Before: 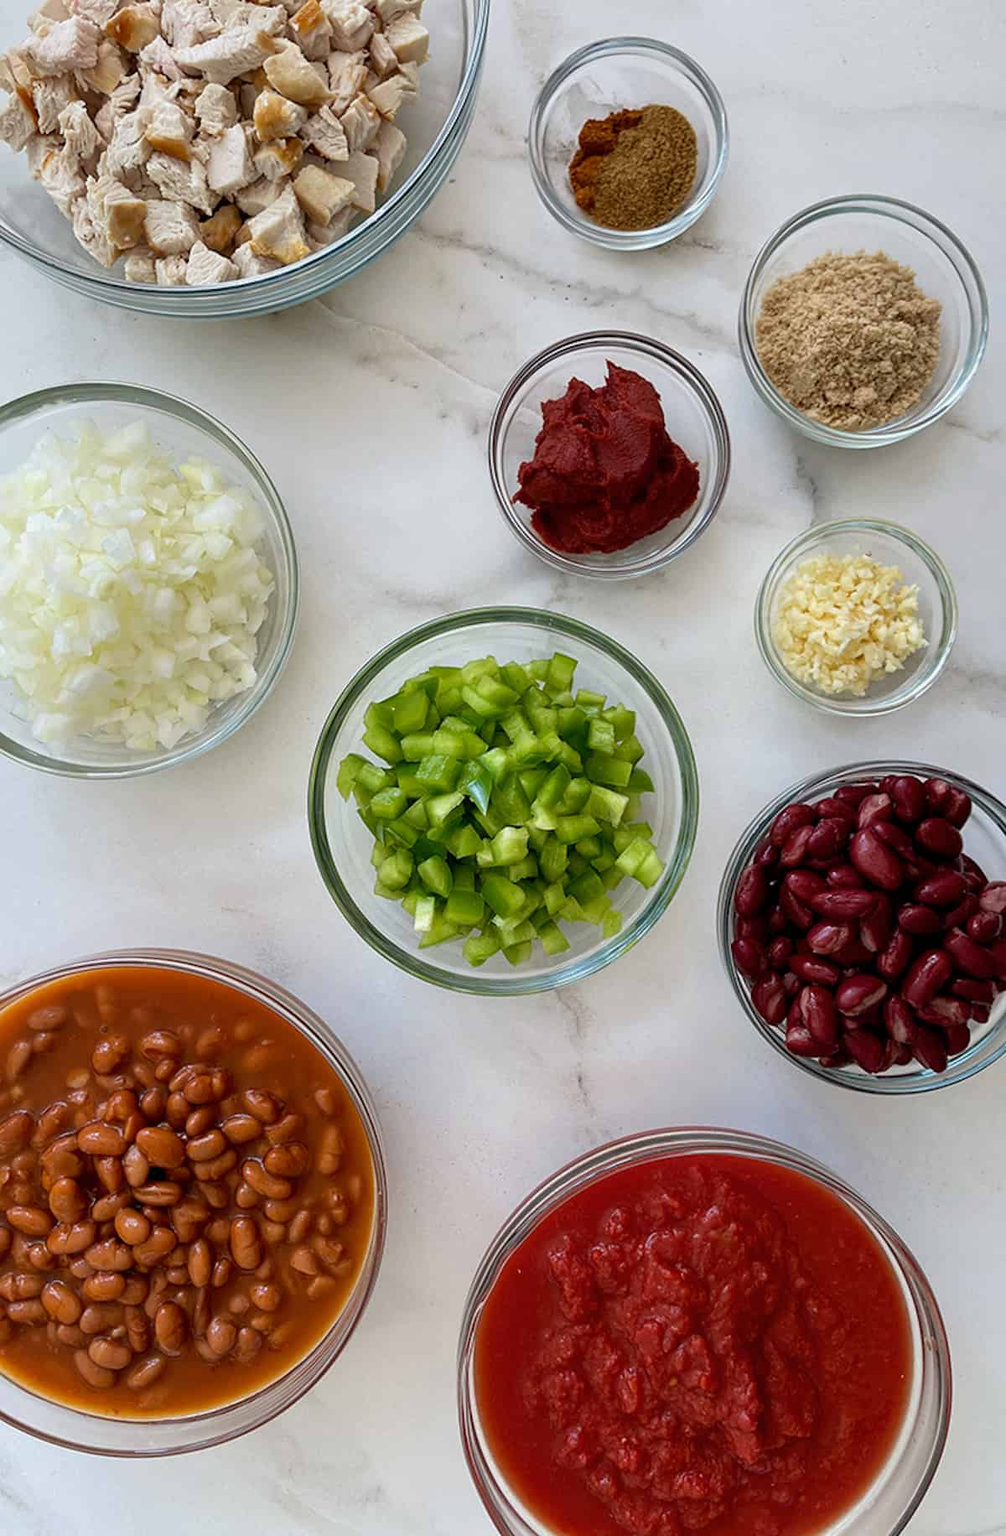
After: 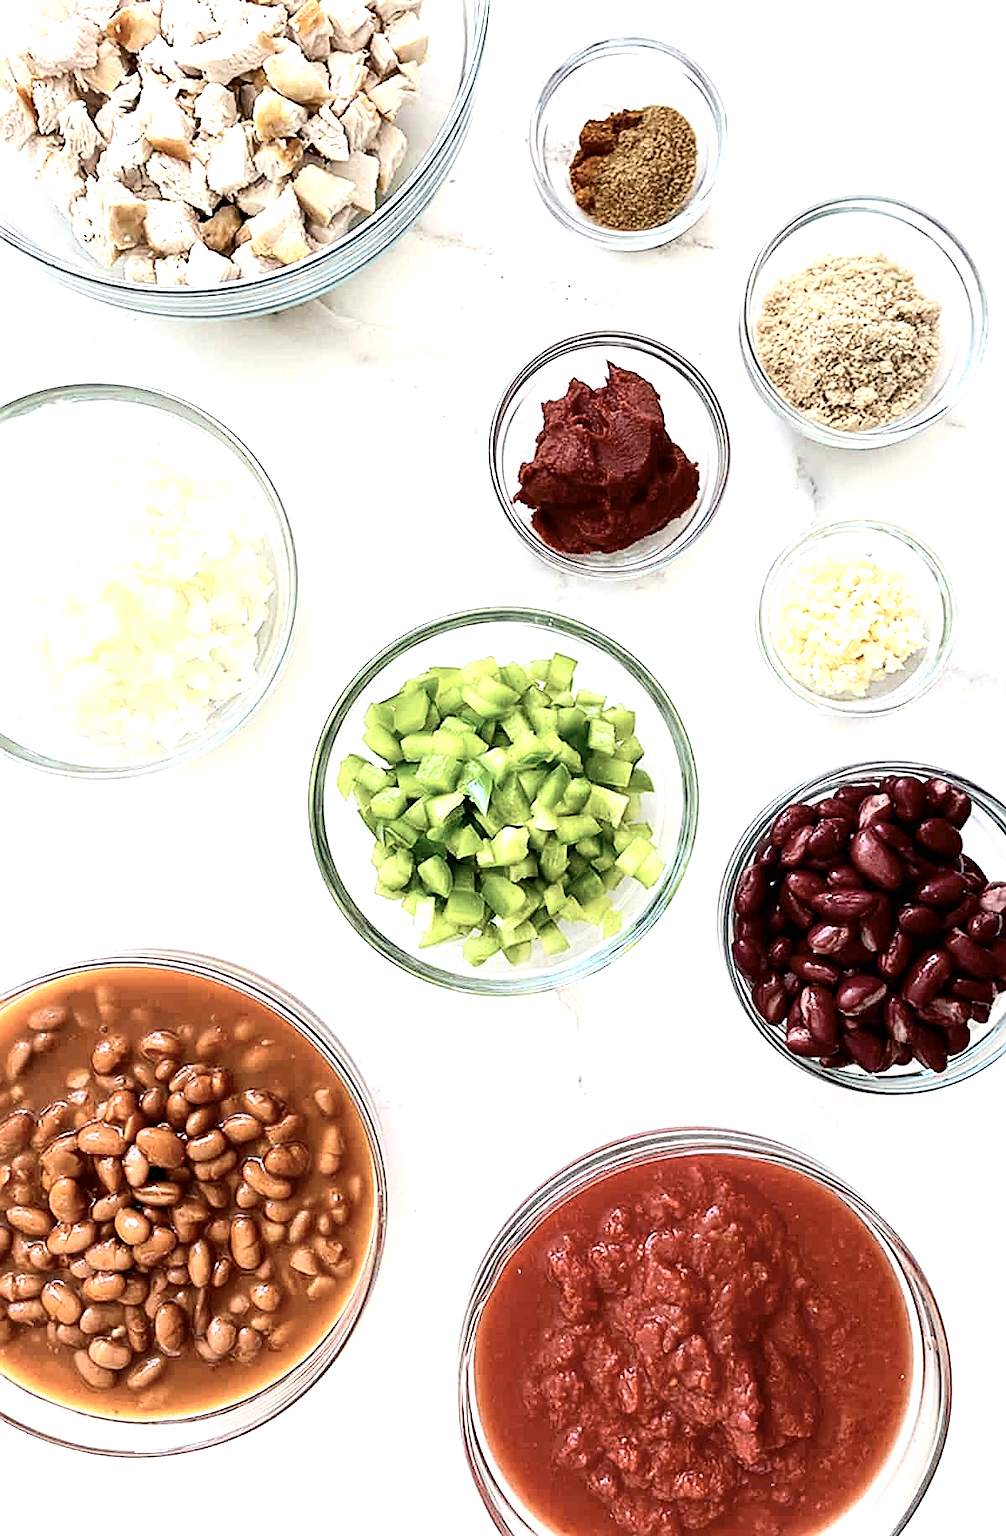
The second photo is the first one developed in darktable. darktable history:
levels: levels [0, 0.492, 0.984]
tone equalizer: -8 EV -0.382 EV, -7 EV -0.362 EV, -6 EV -0.348 EV, -5 EV -0.207 EV, -3 EV 0.233 EV, -2 EV 0.335 EV, -1 EV 0.412 EV, +0 EV 0.398 EV
exposure: exposure 1 EV, compensate highlight preservation false
sharpen: on, module defaults
contrast brightness saturation: contrast 0.246, saturation -0.315
